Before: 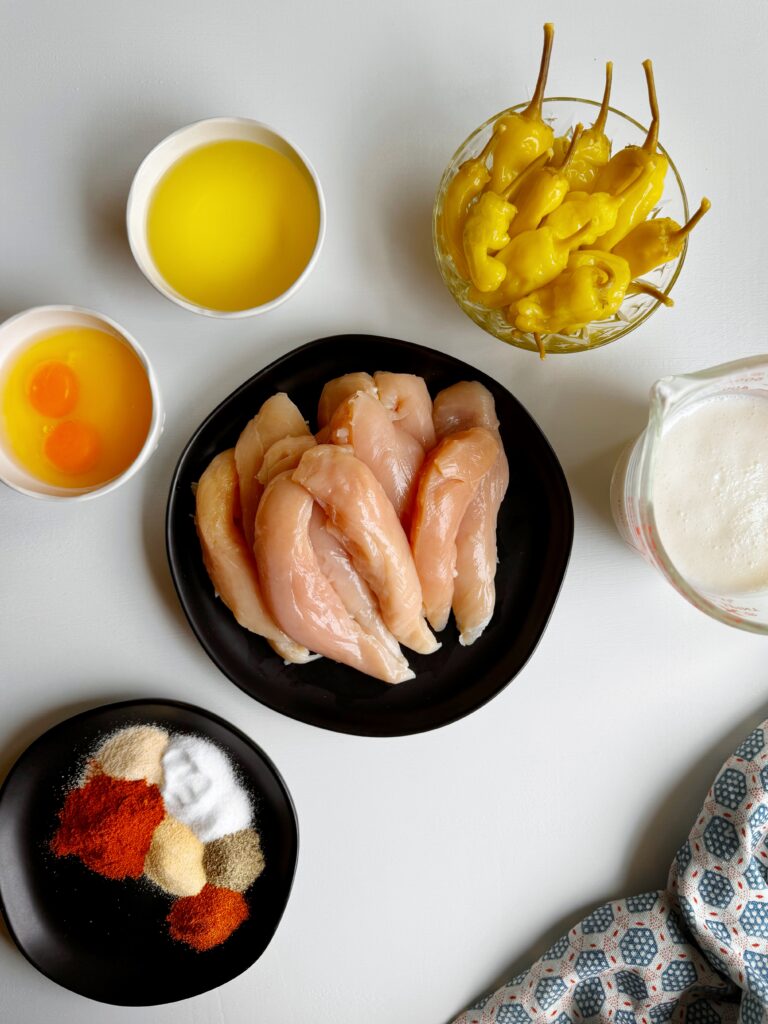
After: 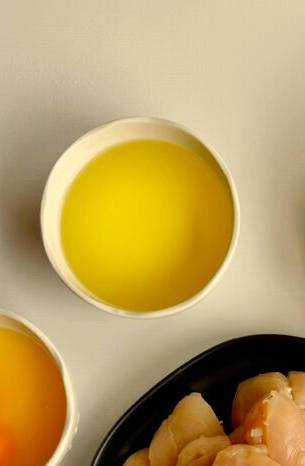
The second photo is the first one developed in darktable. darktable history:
crop and rotate: left 11.27%, top 0.072%, right 48.918%, bottom 54.413%
color correction: highlights a* 2.54, highlights b* 23.07
